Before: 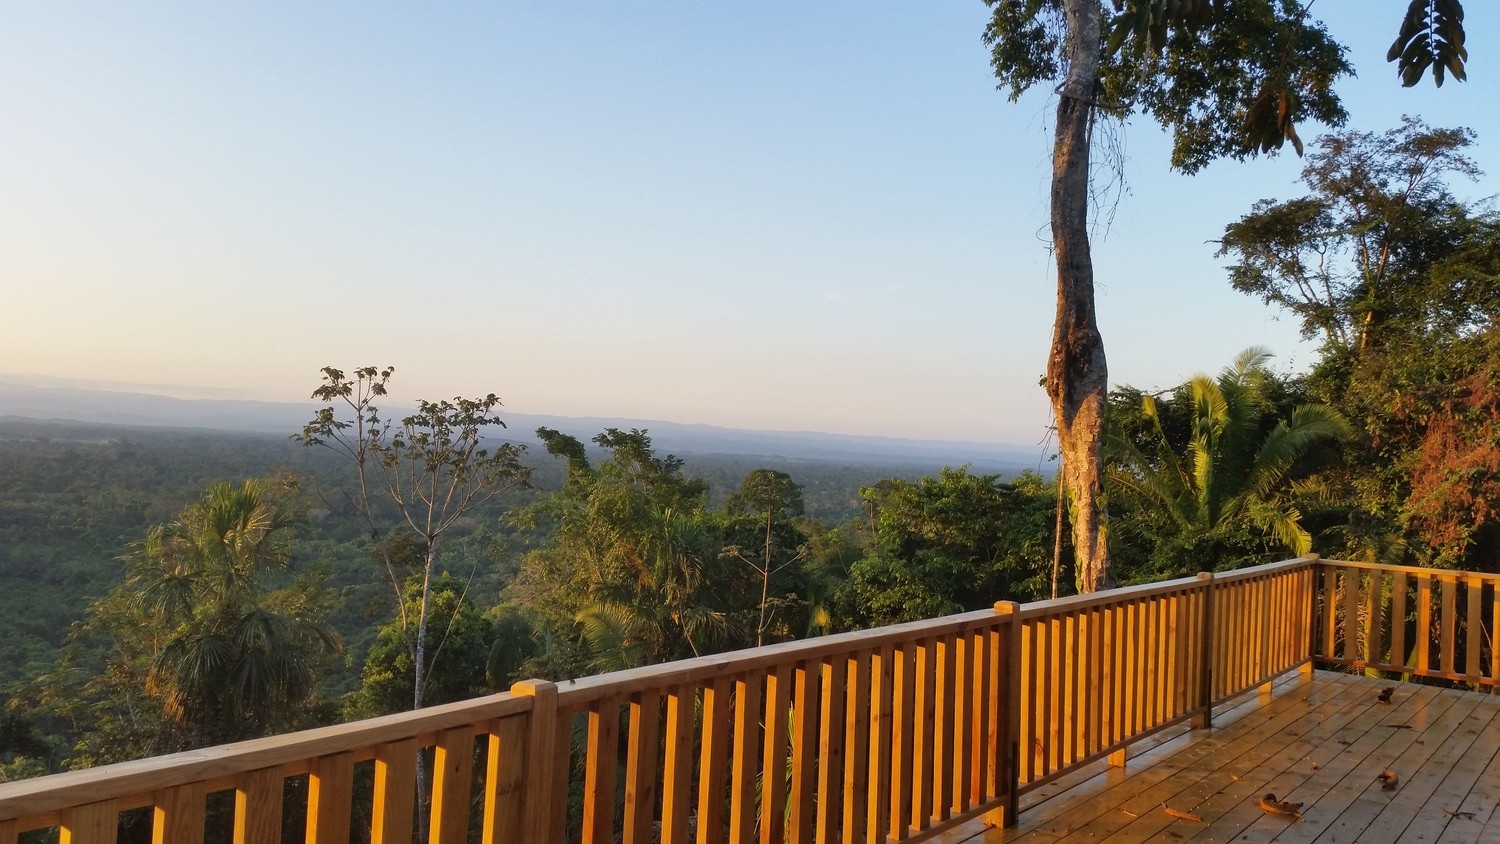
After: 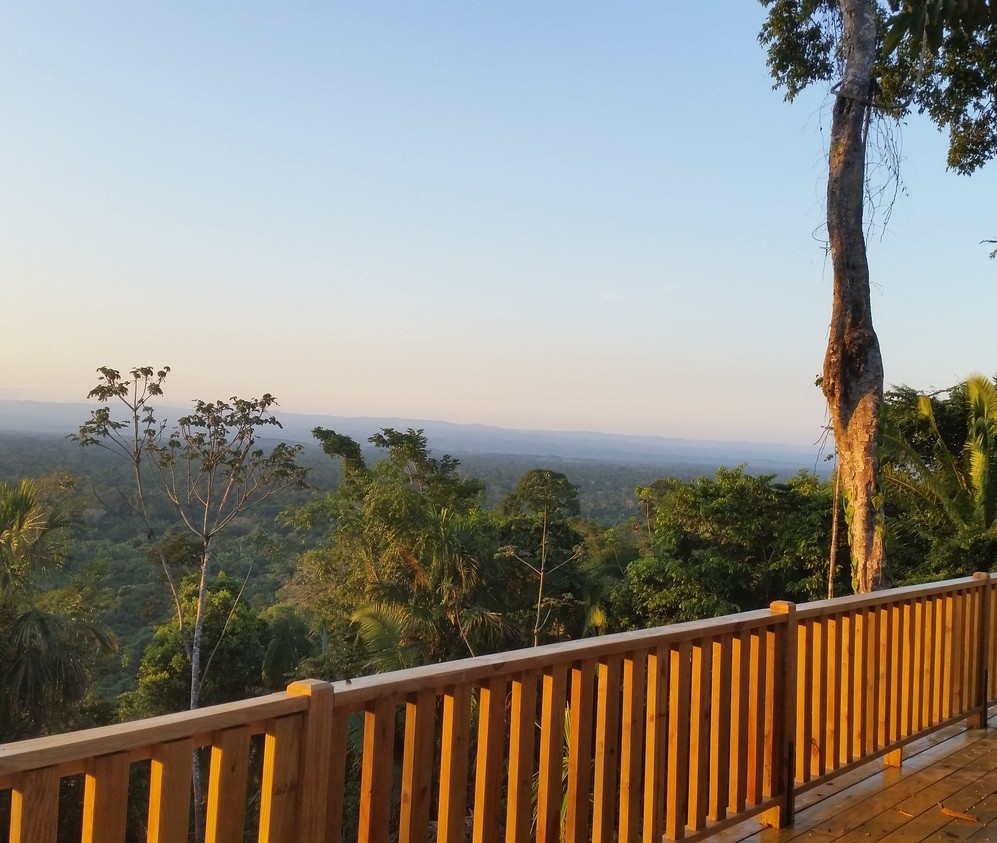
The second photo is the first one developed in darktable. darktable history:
crop and rotate: left 15.057%, right 18.437%
